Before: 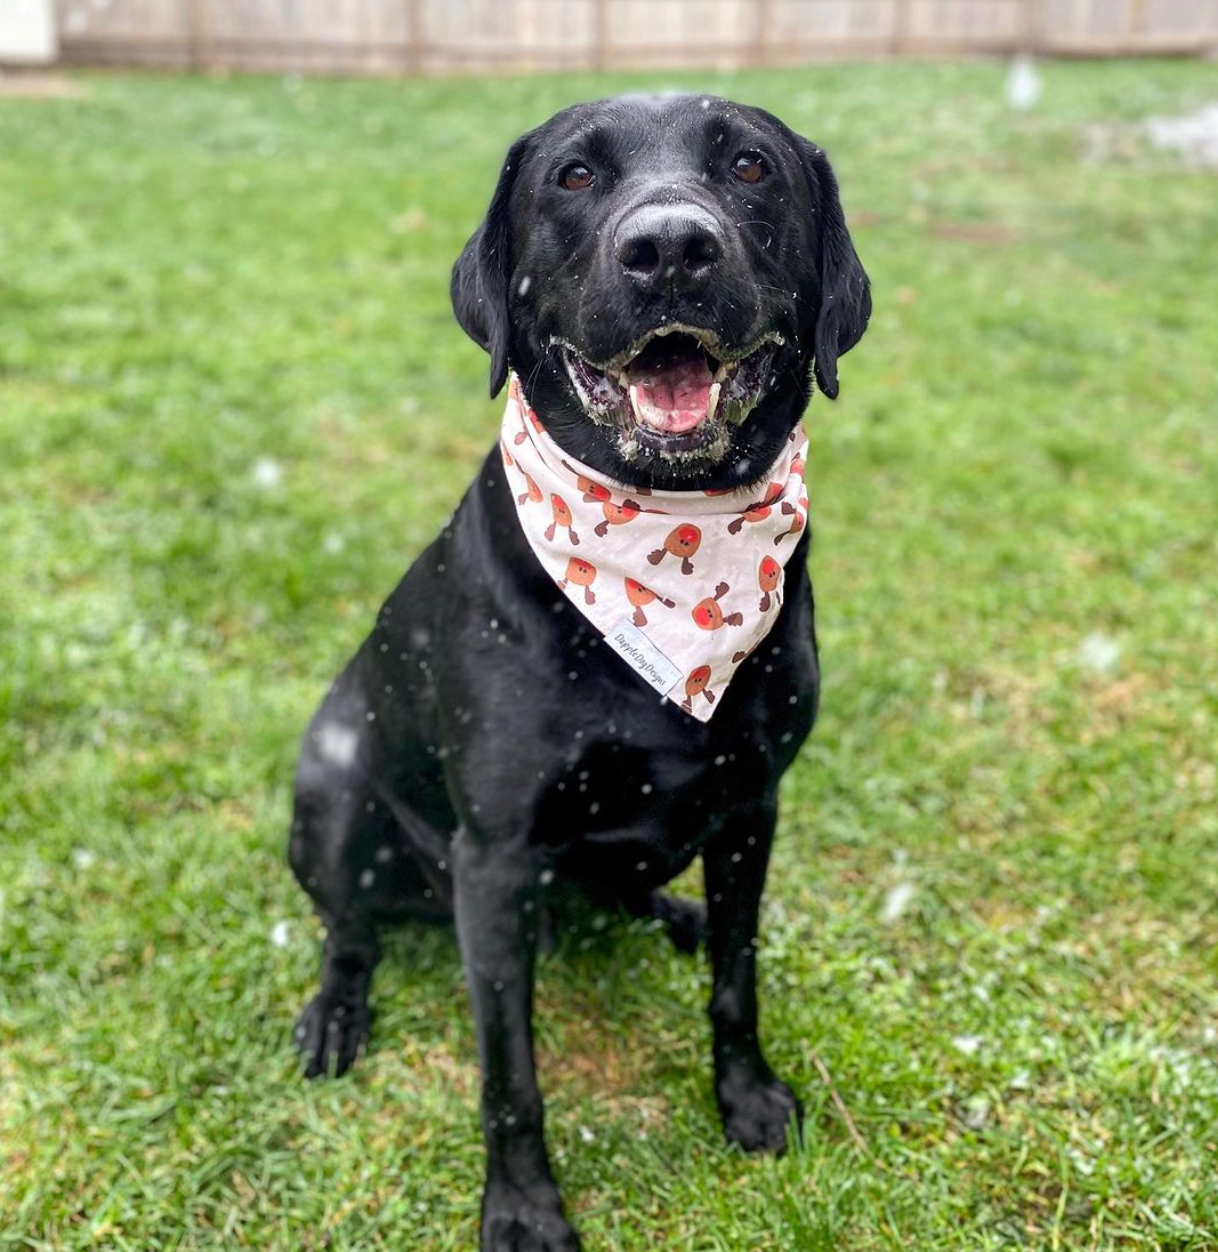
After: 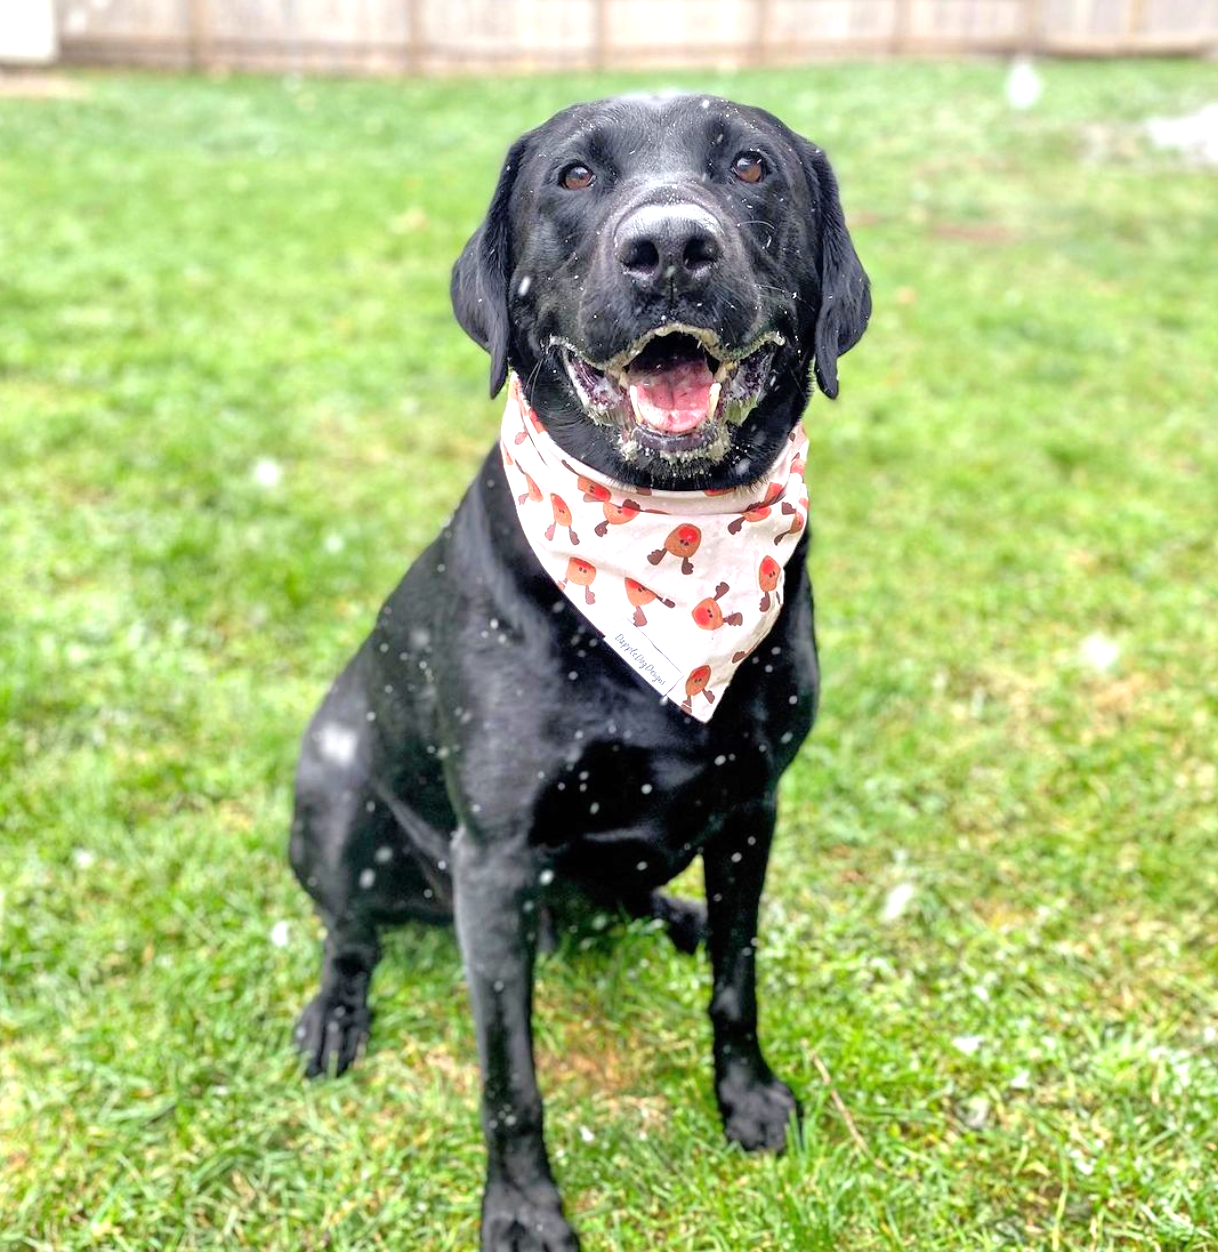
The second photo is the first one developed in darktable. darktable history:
tone equalizer: -7 EV 0.15 EV, -6 EV 0.6 EV, -5 EV 1.15 EV, -4 EV 1.33 EV, -3 EV 1.15 EV, -2 EV 0.6 EV, -1 EV 0.15 EV, mask exposure compensation -0.5 EV
exposure: black level correction 0, exposure 0.5 EV, compensate exposure bias true, compensate highlight preservation false
